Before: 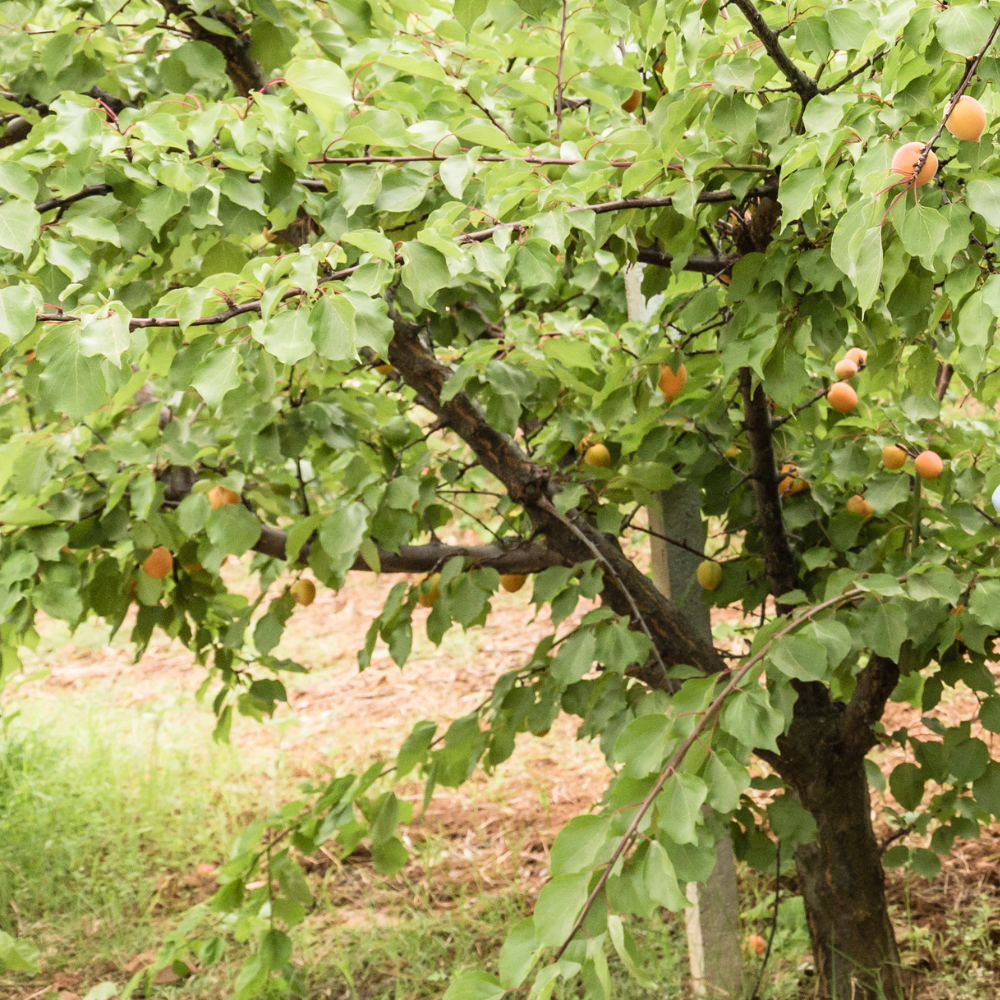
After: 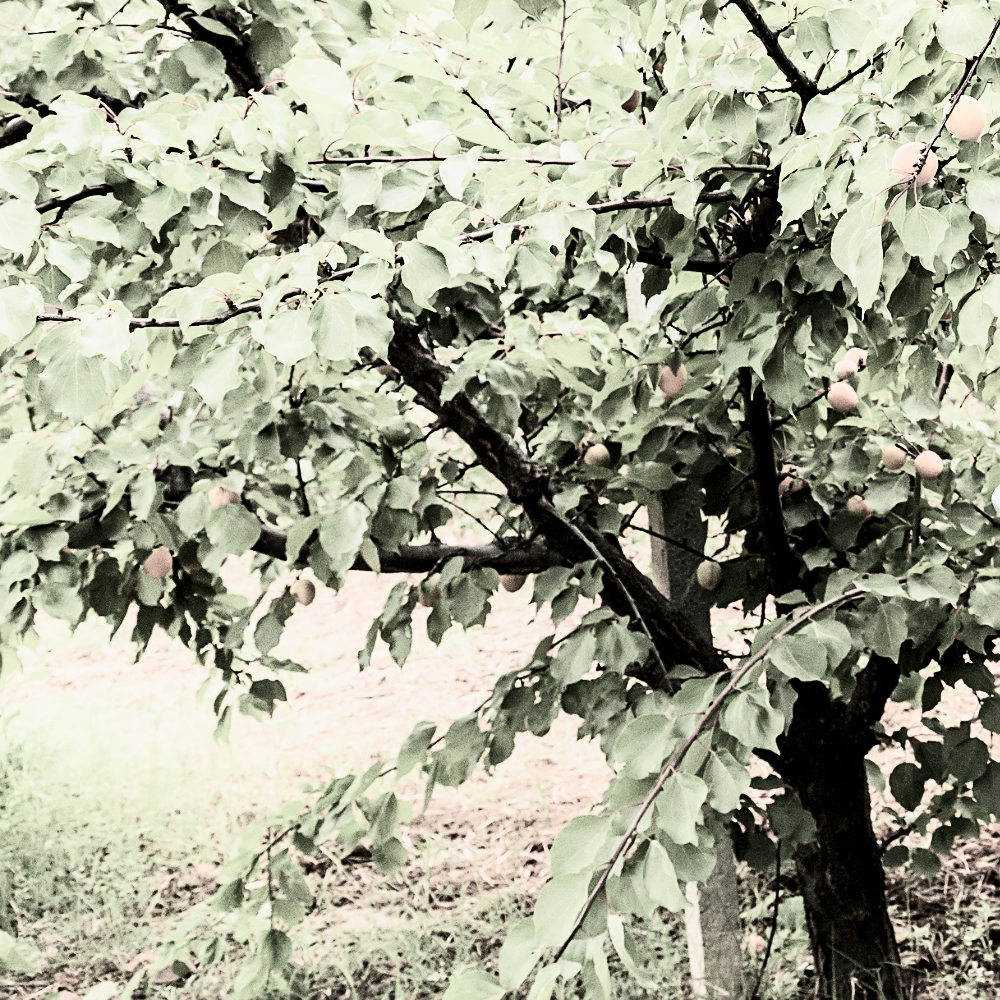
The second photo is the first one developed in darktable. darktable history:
sharpen: radius 1.957
filmic rgb: black relative exposure -5.04 EV, white relative exposure 3.98 EV, hardness 2.9, contrast 1.401, highlights saturation mix -30%, color science v4 (2020)
contrast brightness saturation: contrast 0.274
shadows and highlights: shadows -0.714, highlights 41.56
